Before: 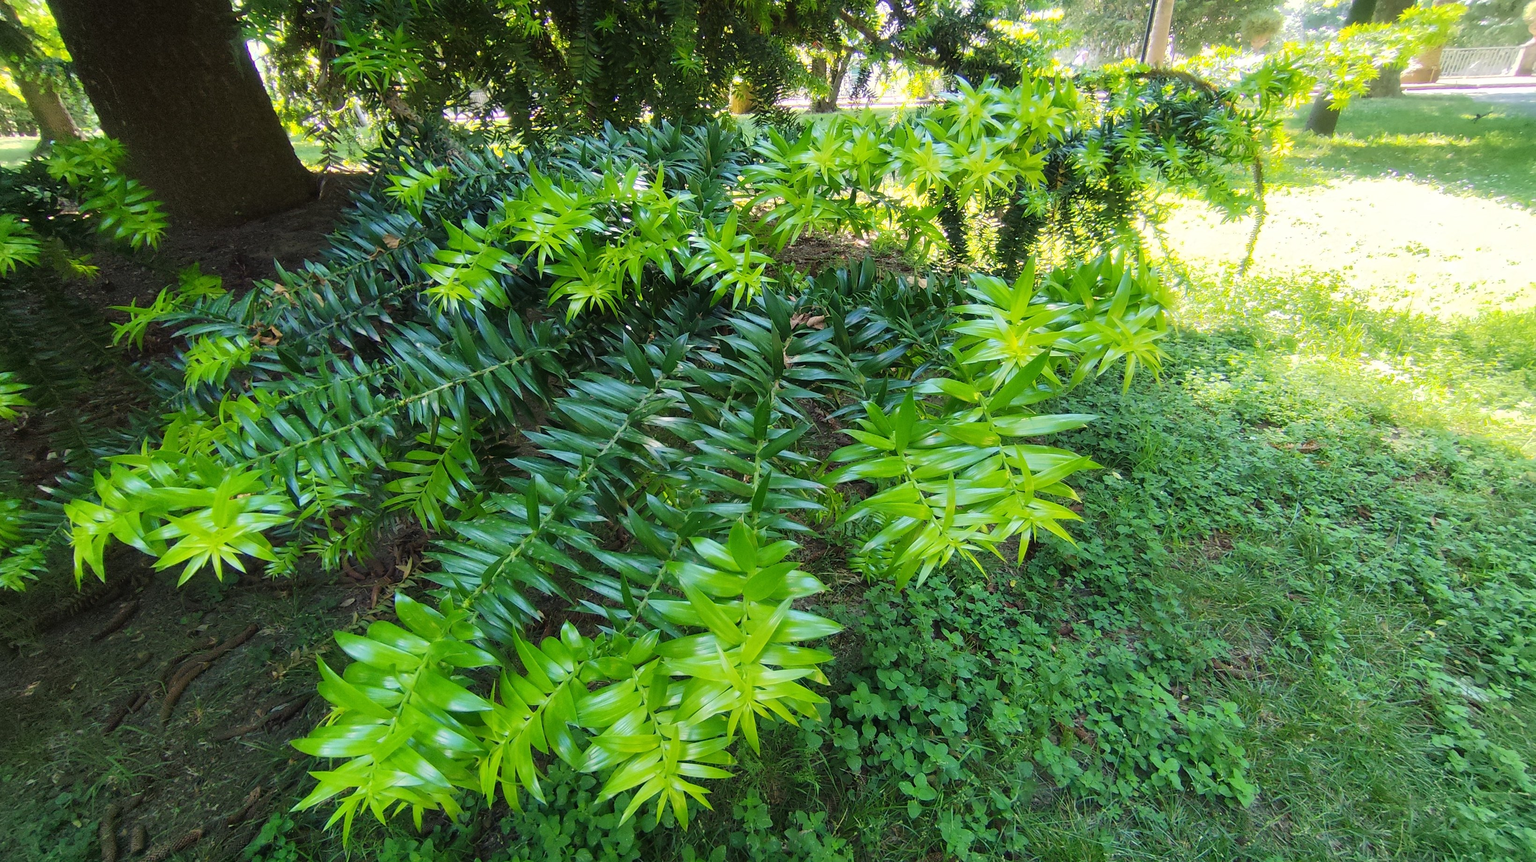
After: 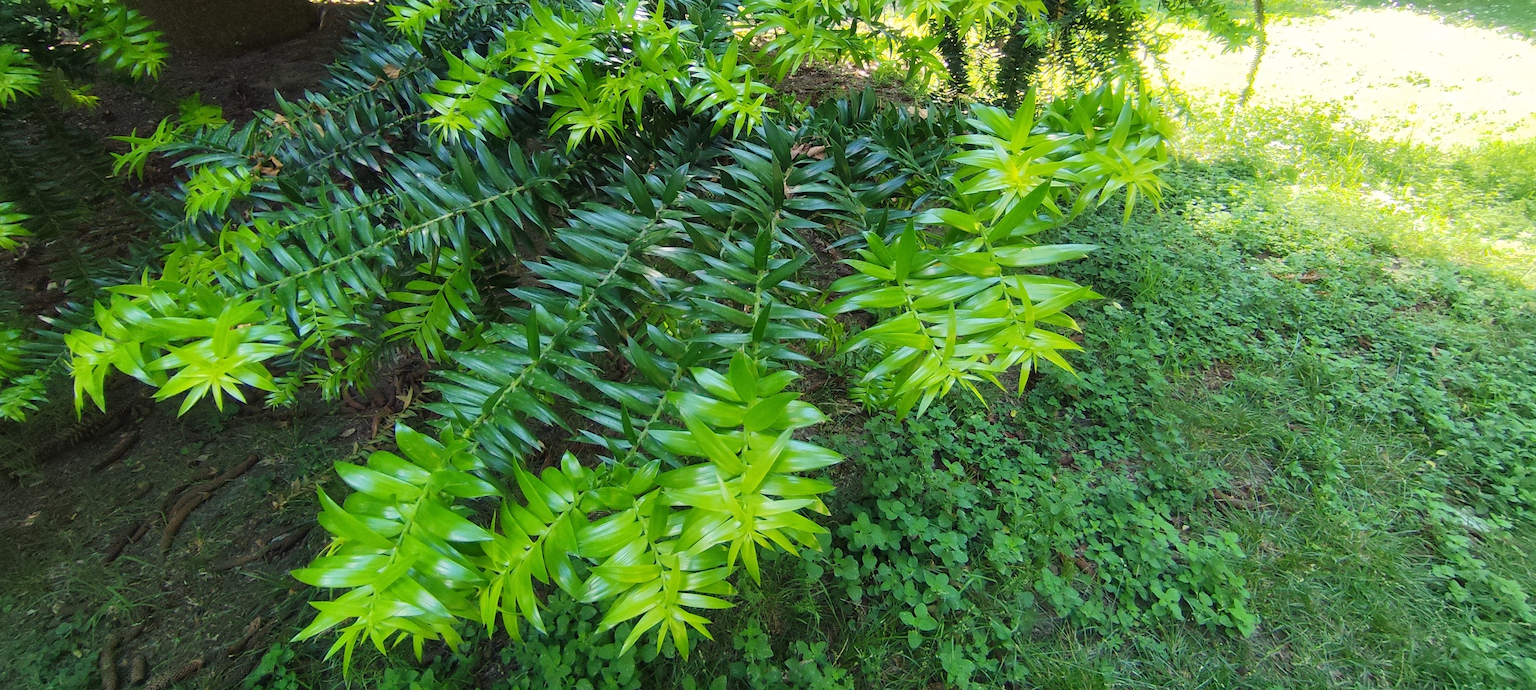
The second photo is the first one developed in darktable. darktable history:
crop and rotate: top 19.794%
